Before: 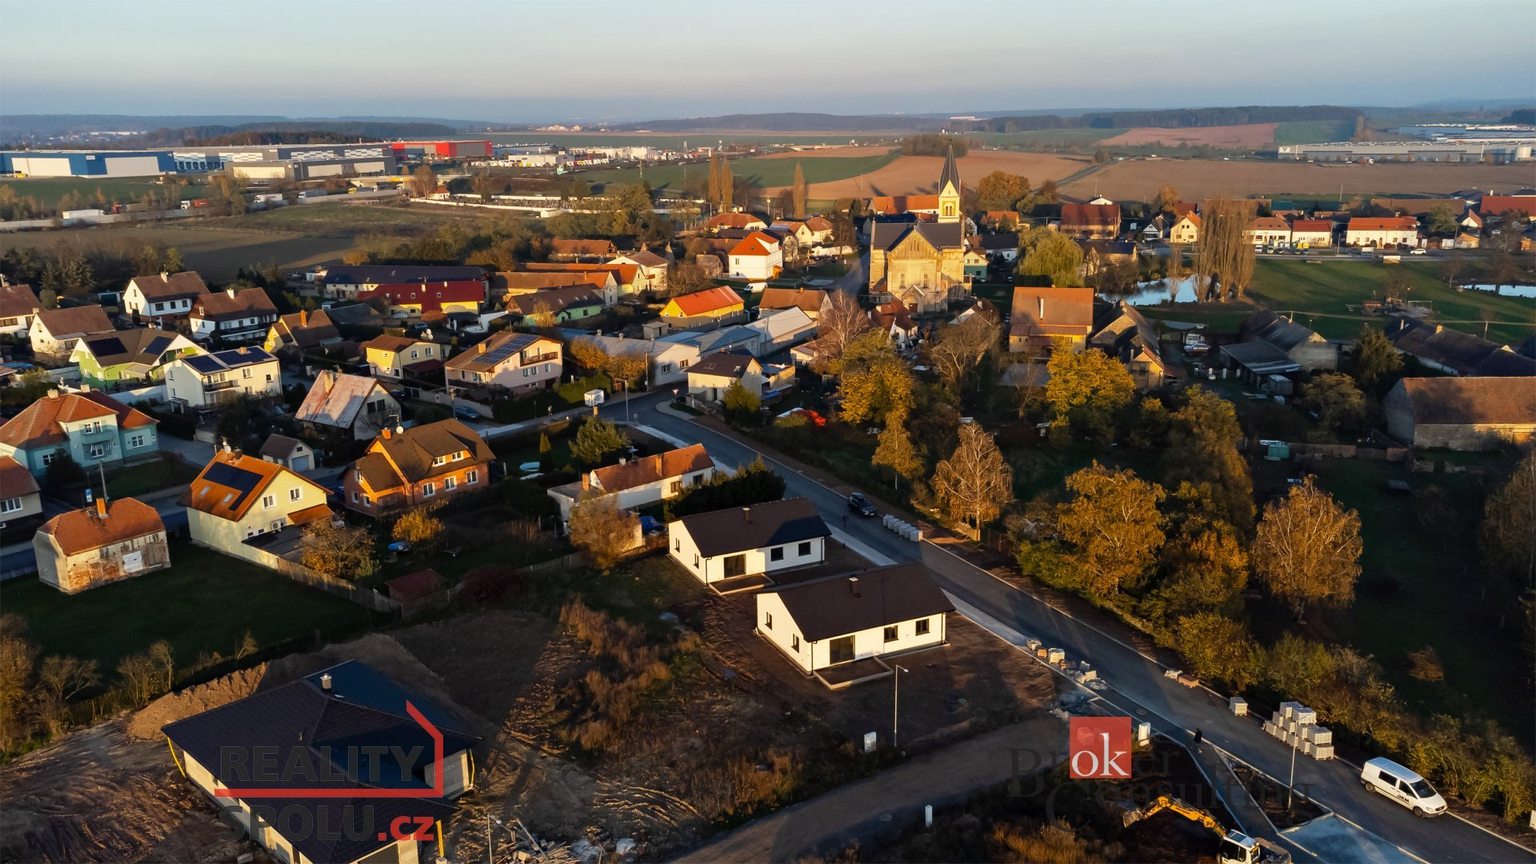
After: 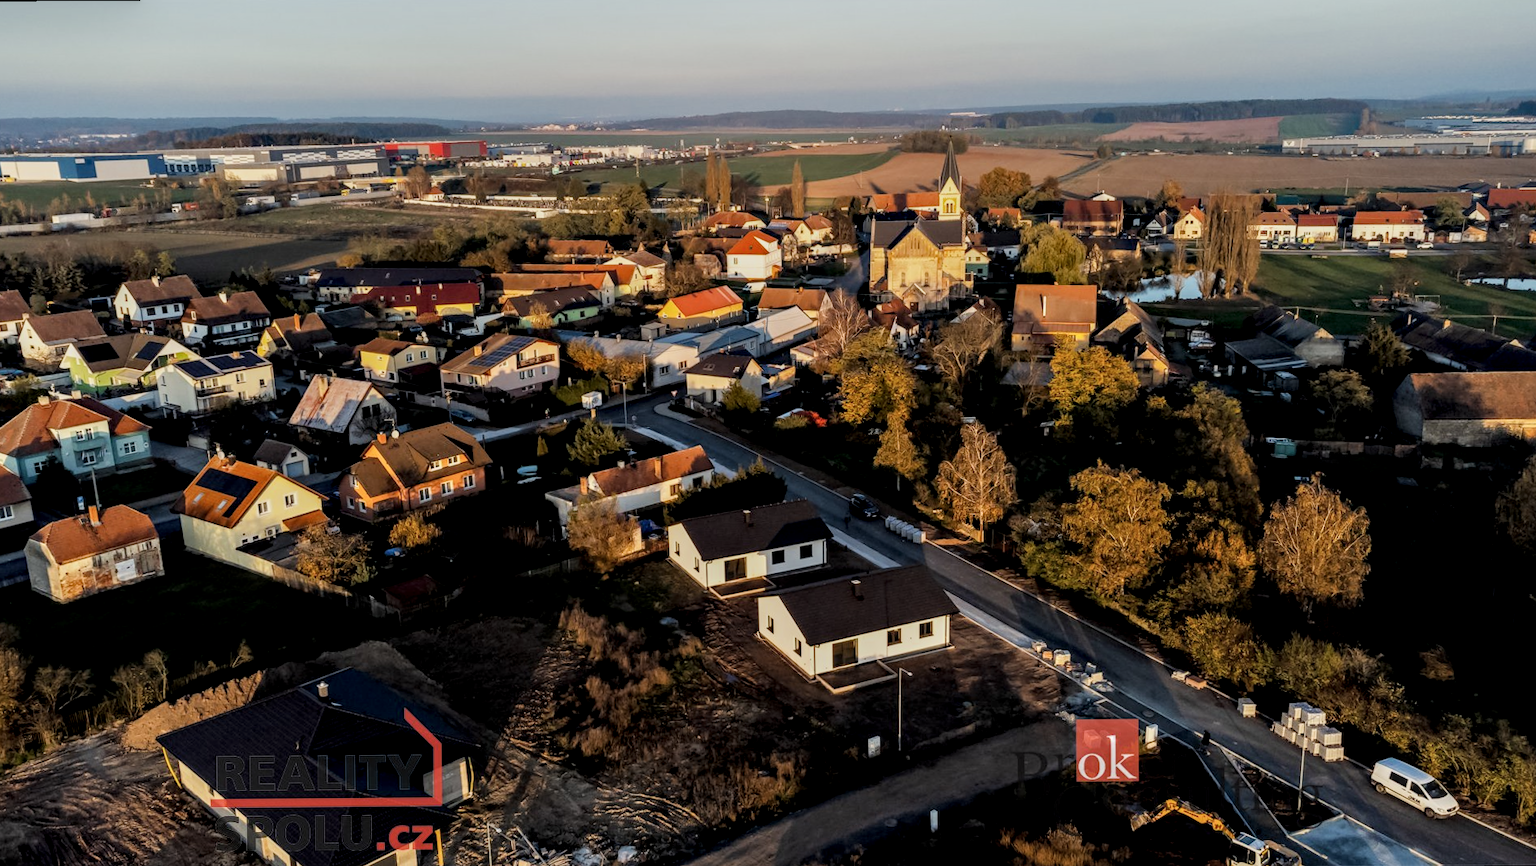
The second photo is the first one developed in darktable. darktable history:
filmic rgb: black relative exposure -7.65 EV, white relative exposure 4.56 EV, hardness 3.61
rotate and perspective: rotation -0.45°, automatic cropping original format, crop left 0.008, crop right 0.992, crop top 0.012, crop bottom 0.988
local contrast: detail 150%
